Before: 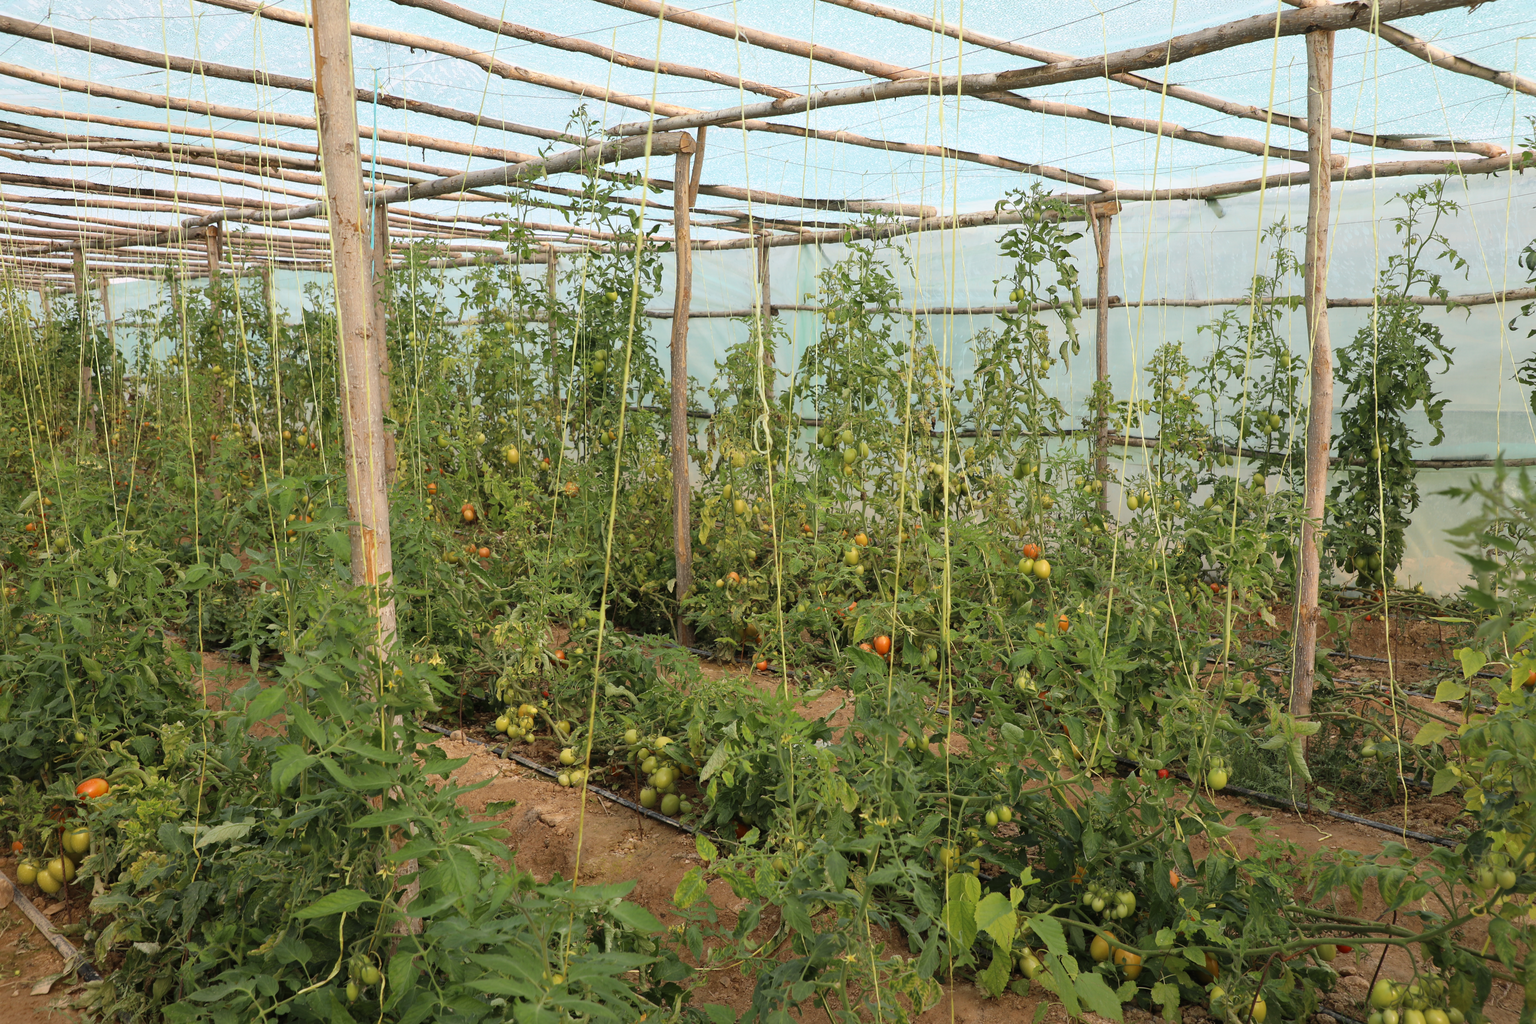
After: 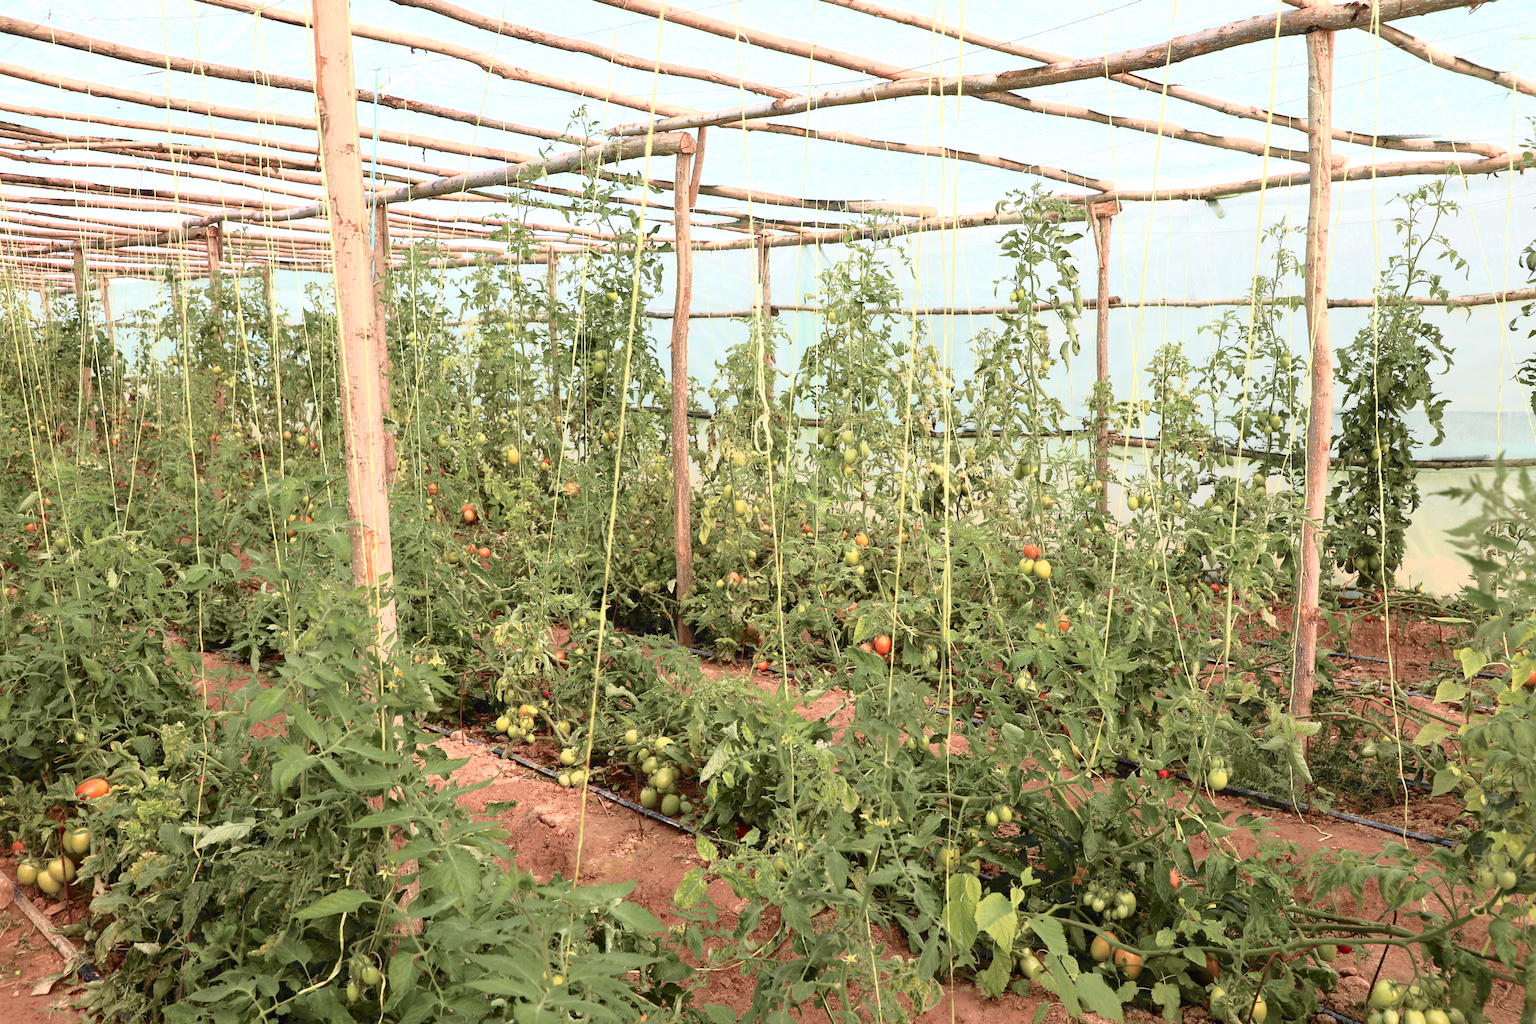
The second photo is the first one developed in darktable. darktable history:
exposure: exposure 0.566 EV, compensate highlight preservation false
tone curve: curves: ch0 [(0, 0) (0.105, 0.068) (0.195, 0.162) (0.283, 0.283) (0.384, 0.404) (0.485, 0.531) (0.638, 0.681) (0.795, 0.879) (1, 0.977)]; ch1 [(0, 0) (0.161, 0.092) (0.35, 0.33) (0.379, 0.401) (0.456, 0.469) (0.498, 0.506) (0.521, 0.549) (0.58, 0.624) (0.635, 0.671) (1, 1)]; ch2 [(0, 0) (0.371, 0.362) (0.437, 0.437) (0.483, 0.484) (0.53, 0.515) (0.56, 0.58) (0.622, 0.606) (1, 1)], color space Lab, independent channels, preserve colors none
